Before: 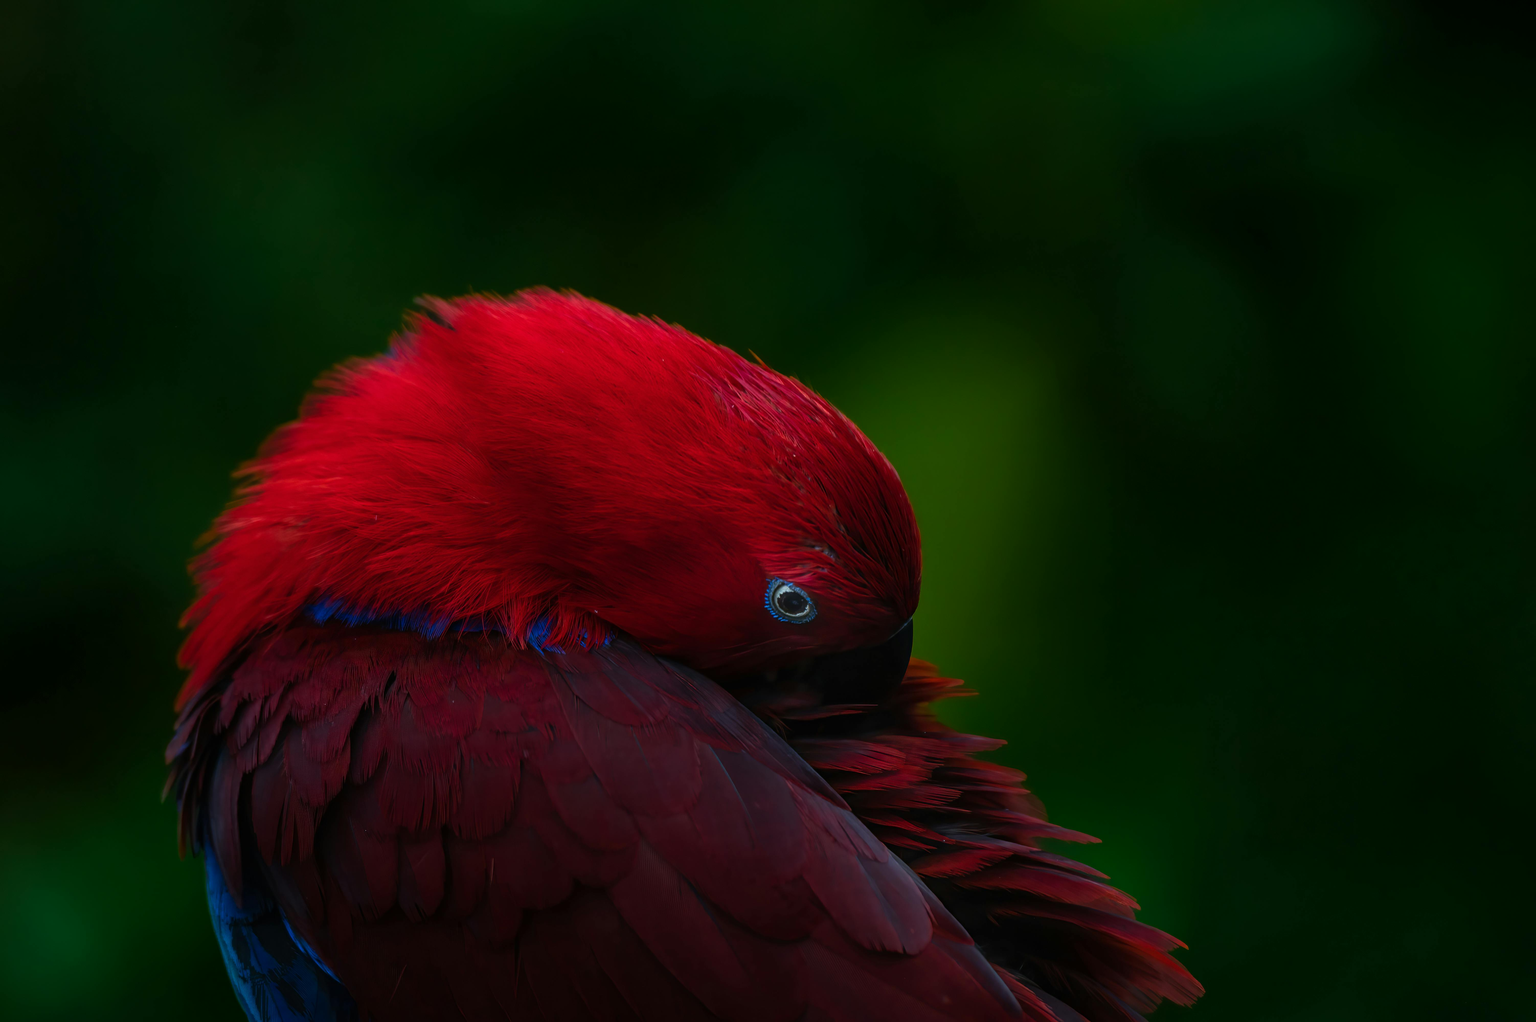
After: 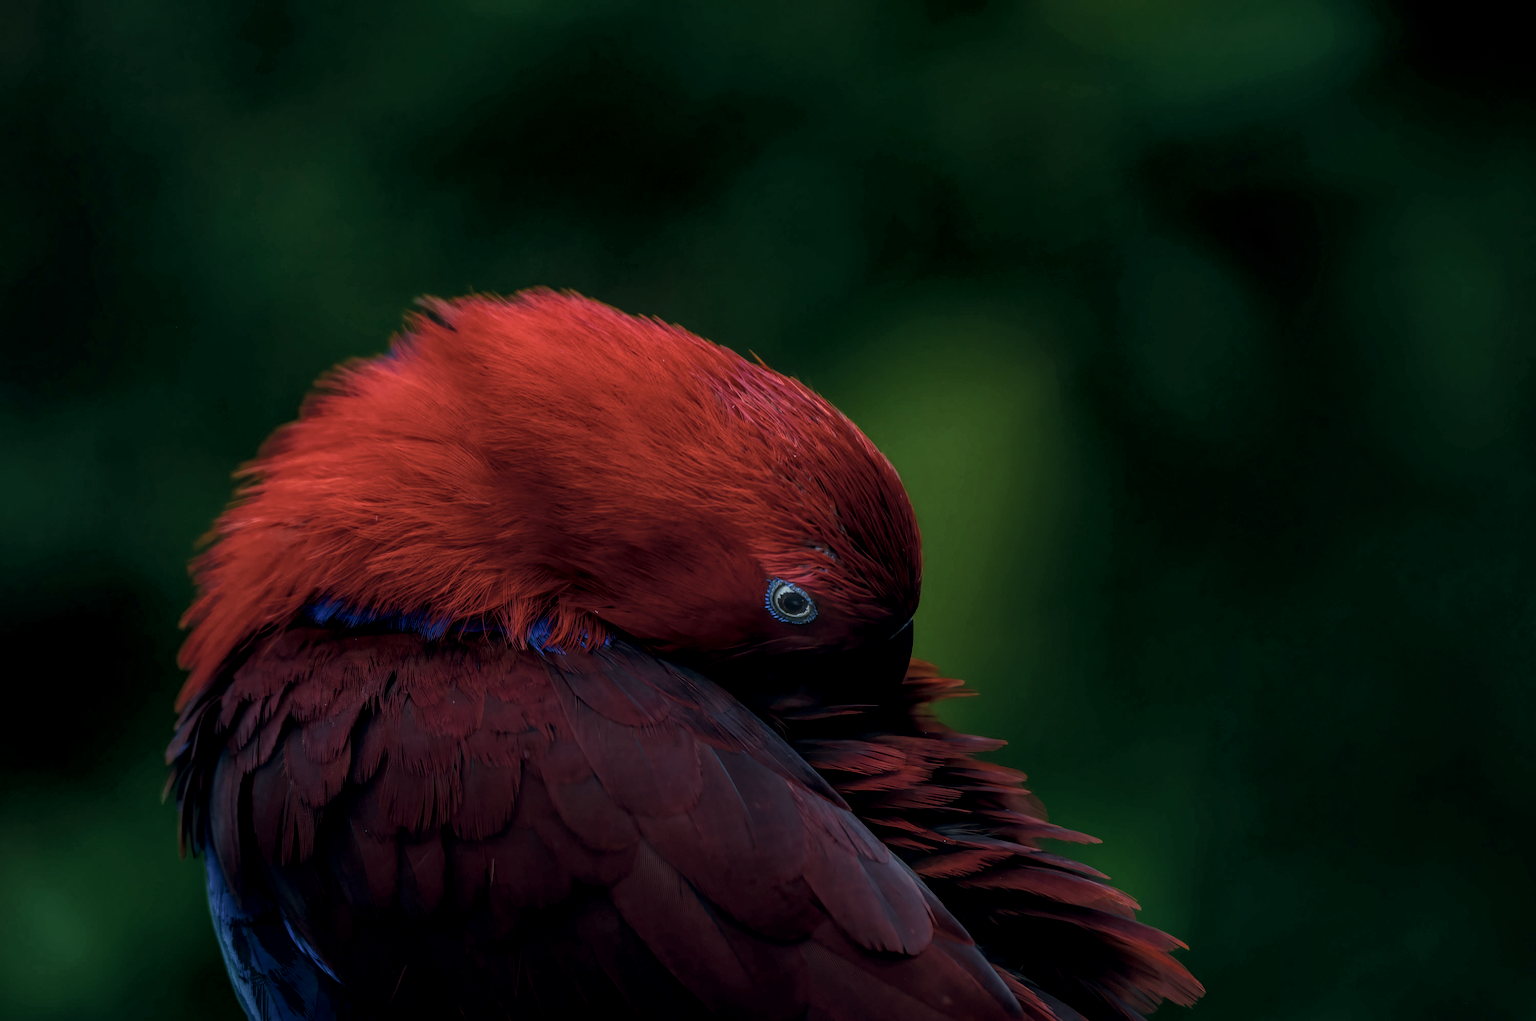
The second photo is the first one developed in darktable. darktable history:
color correction: highlights a* 2.75, highlights b* 5, shadows a* -2.04, shadows b* -4.84, saturation 0.8
white balance: red 0.98, blue 1.034
local contrast: highlights 74%, shadows 55%, detail 176%, midtone range 0.207
